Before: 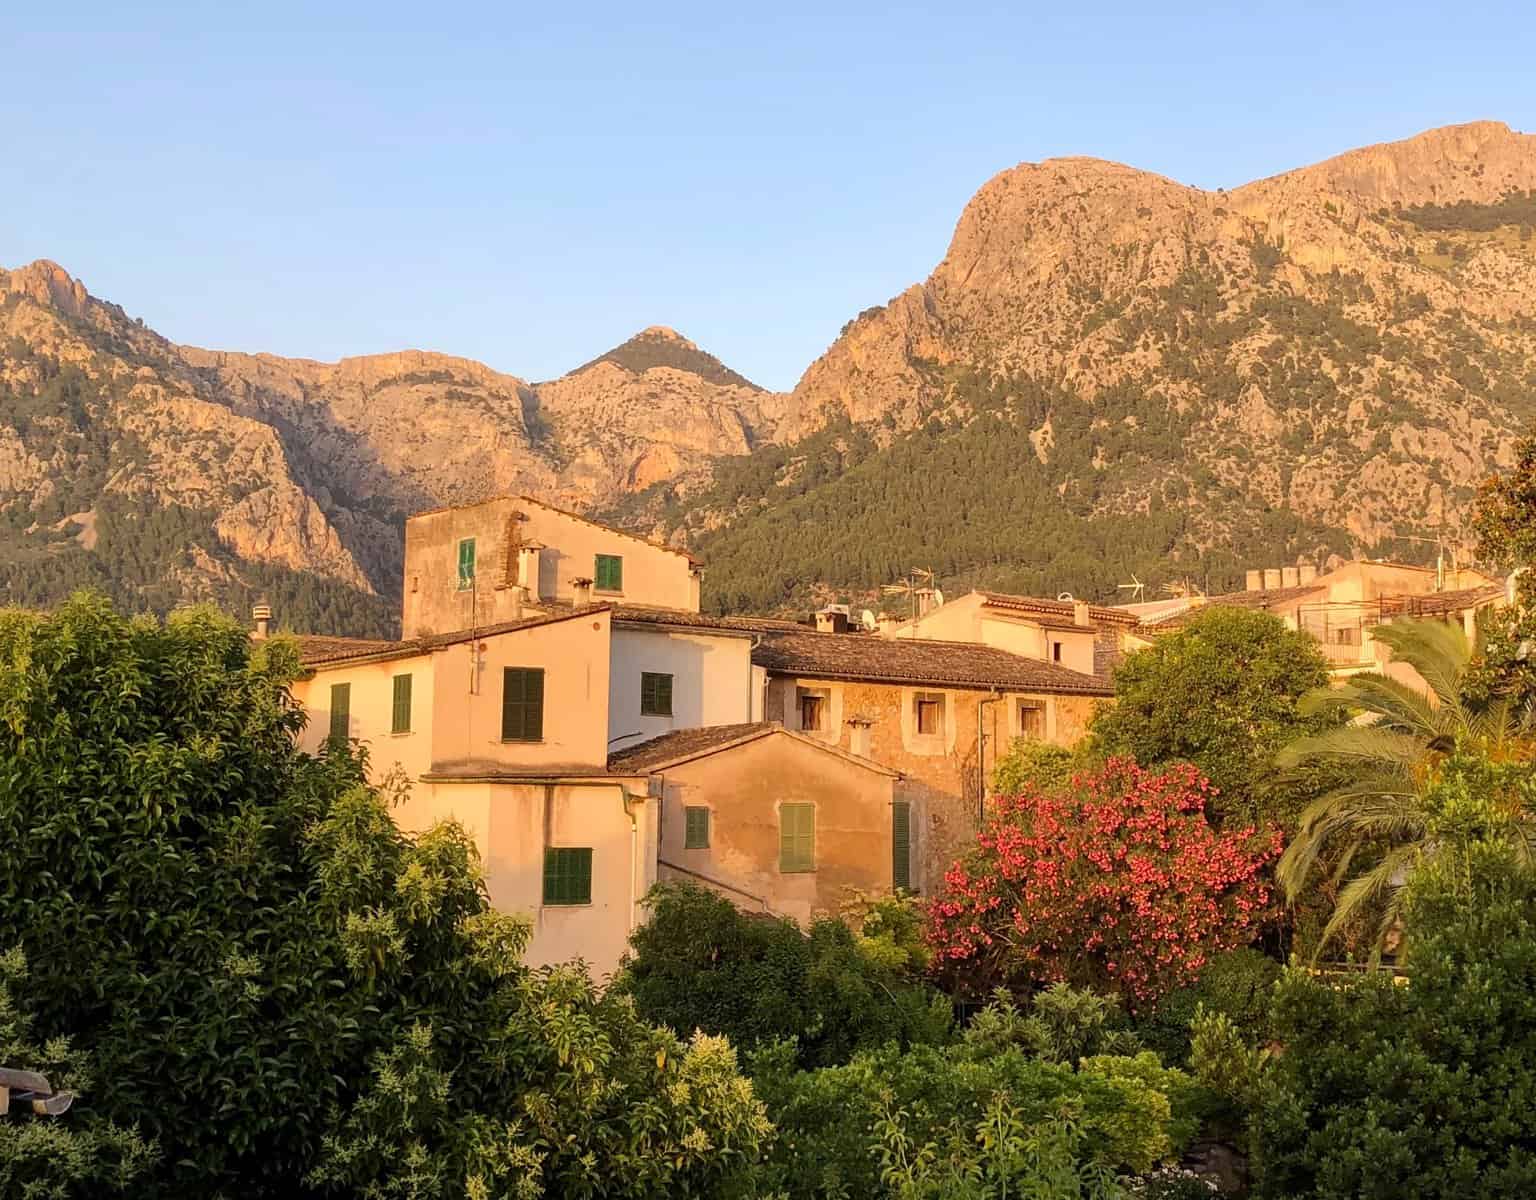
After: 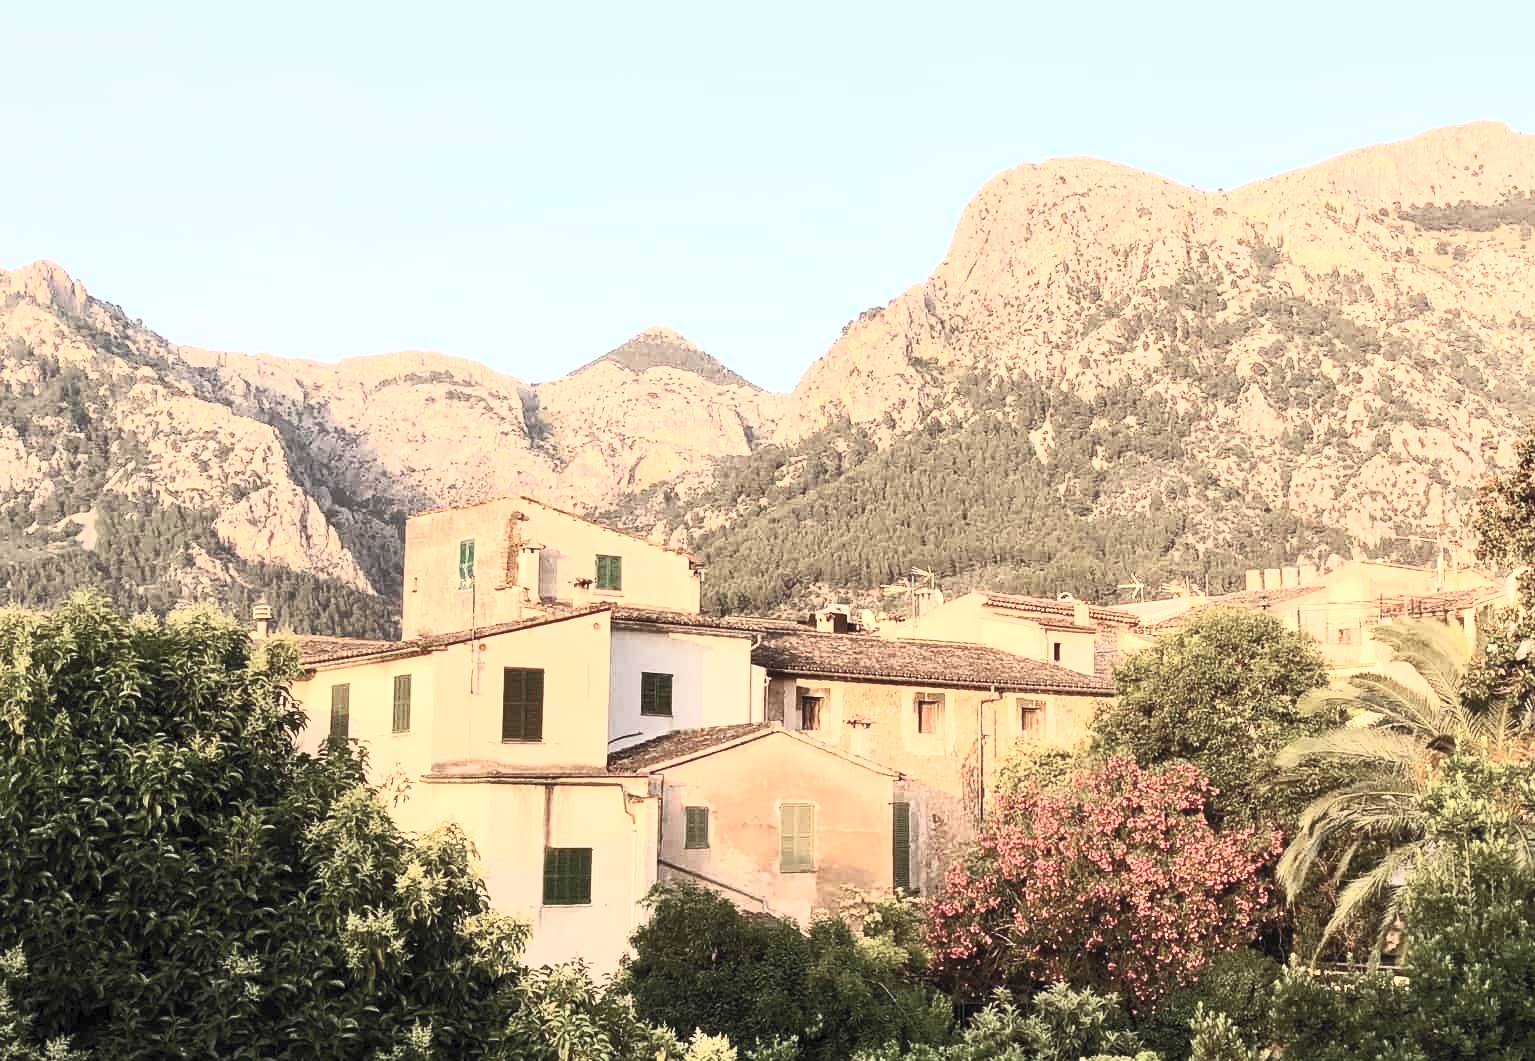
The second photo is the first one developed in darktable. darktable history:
crop and rotate: top 0%, bottom 11.543%
contrast brightness saturation: contrast 0.56, brightness 0.575, saturation -0.338
